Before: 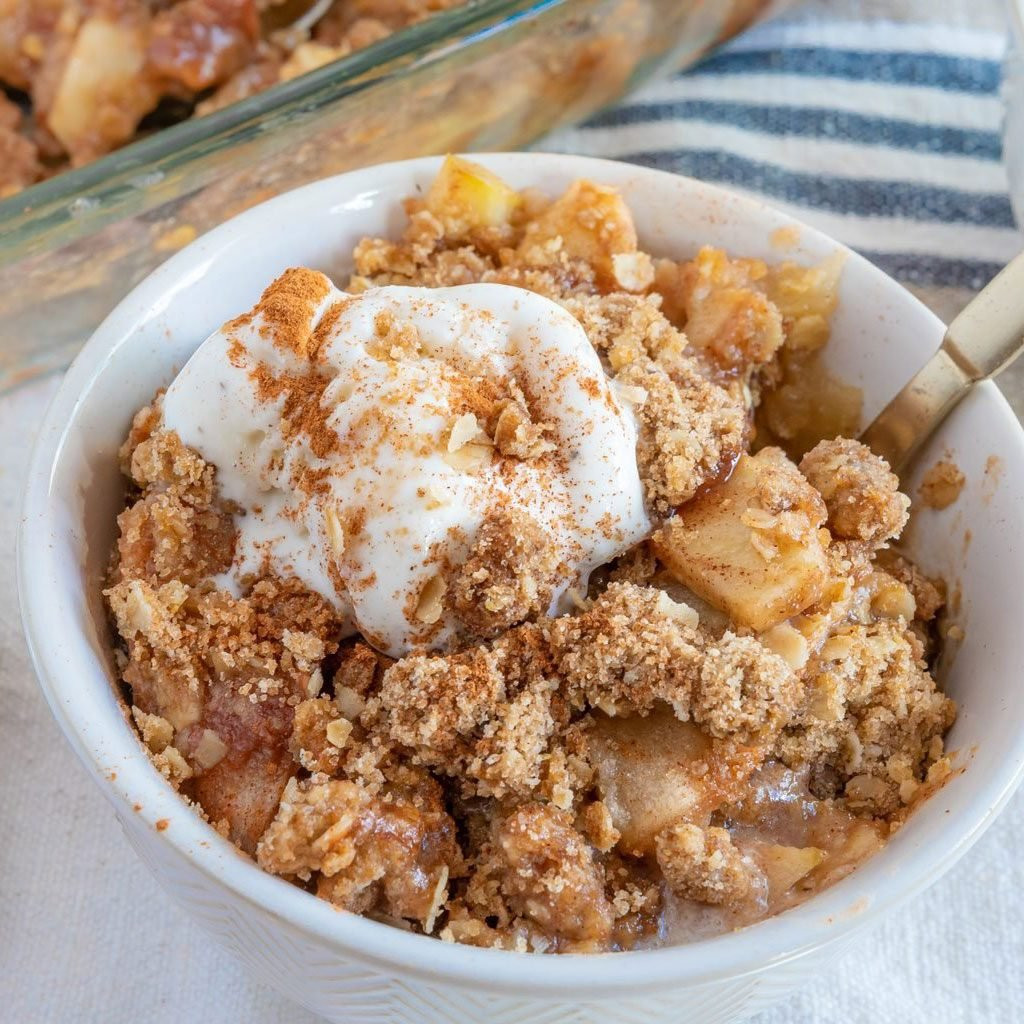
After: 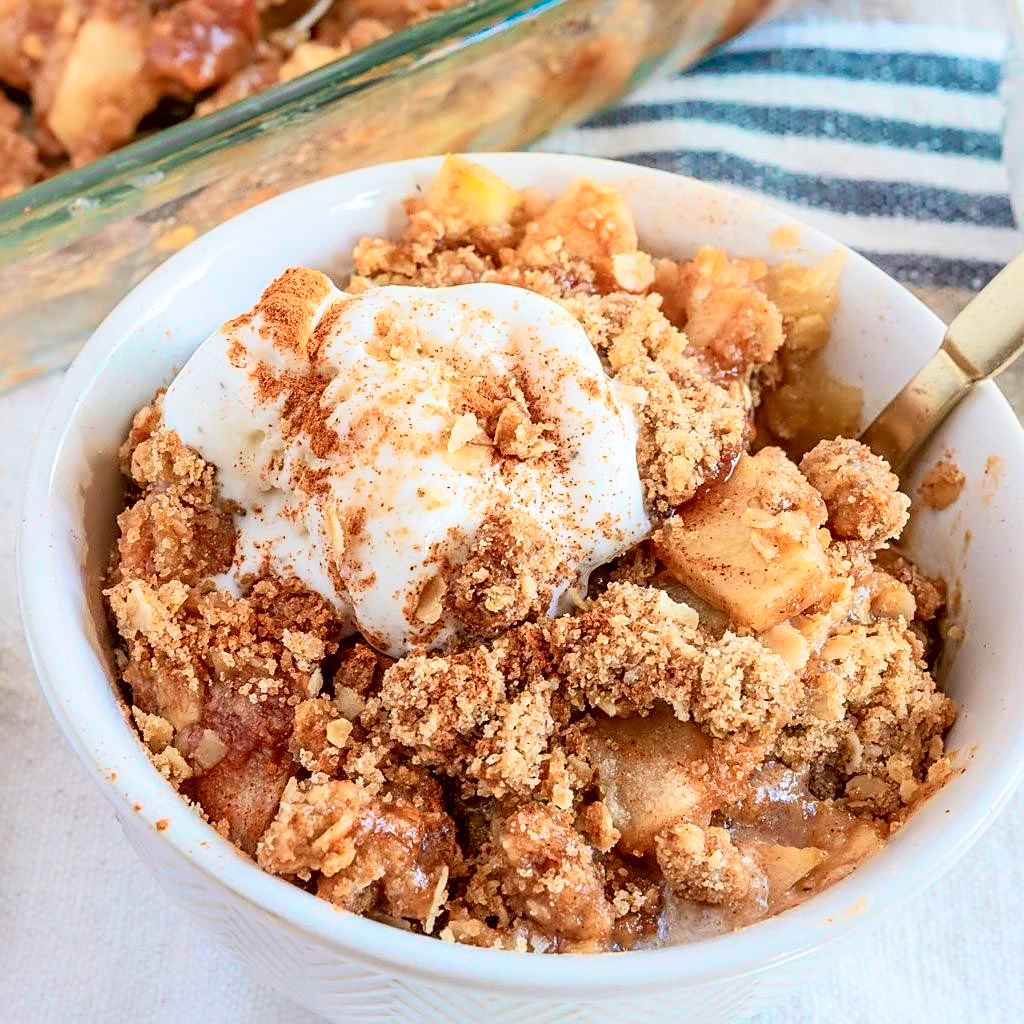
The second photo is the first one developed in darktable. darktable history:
sharpen: on, module defaults
tone curve: curves: ch0 [(0, 0.013) (0.054, 0.018) (0.205, 0.191) (0.289, 0.292) (0.39, 0.424) (0.493, 0.551) (0.647, 0.752) (0.796, 0.887) (1, 0.998)]; ch1 [(0, 0) (0.371, 0.339) (0.477, 0.452) (0.494, 0.495) (0.501, 0.501) (0.51, 0.516) (0.54, 0.557) (0.572, 0.605) (0.66, 0.701) (0.783, 0.804) (1, 1)]; ch2 [(0, 0) (0.32, 0.281) (0.403, 0.399) (0.441, 0.428) (0.47, 0.469) (0.498, 0.496) (0.524, 0.543) (0.551, 0.579) (0.633, 0.665) (0.7, 0.711) (1, 1)], color space Lab, independent channels, preserve colors none
